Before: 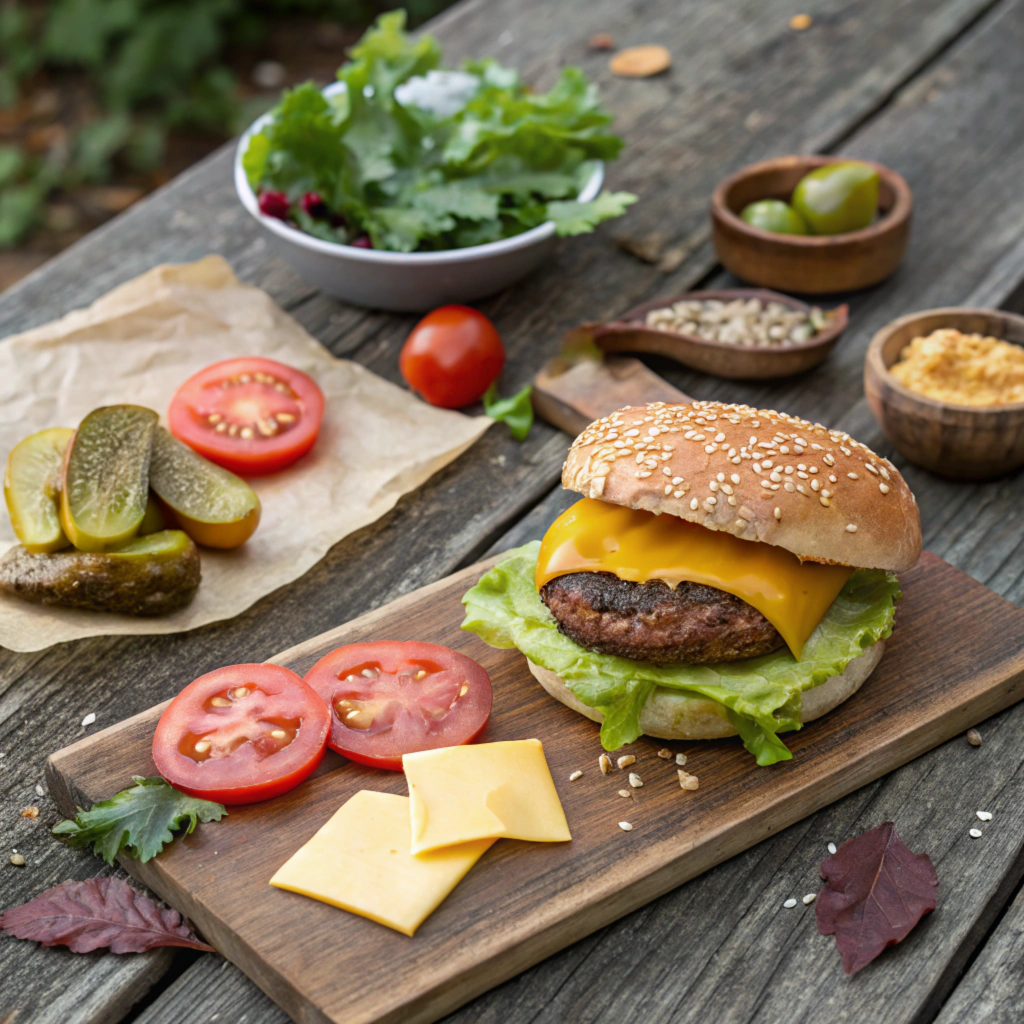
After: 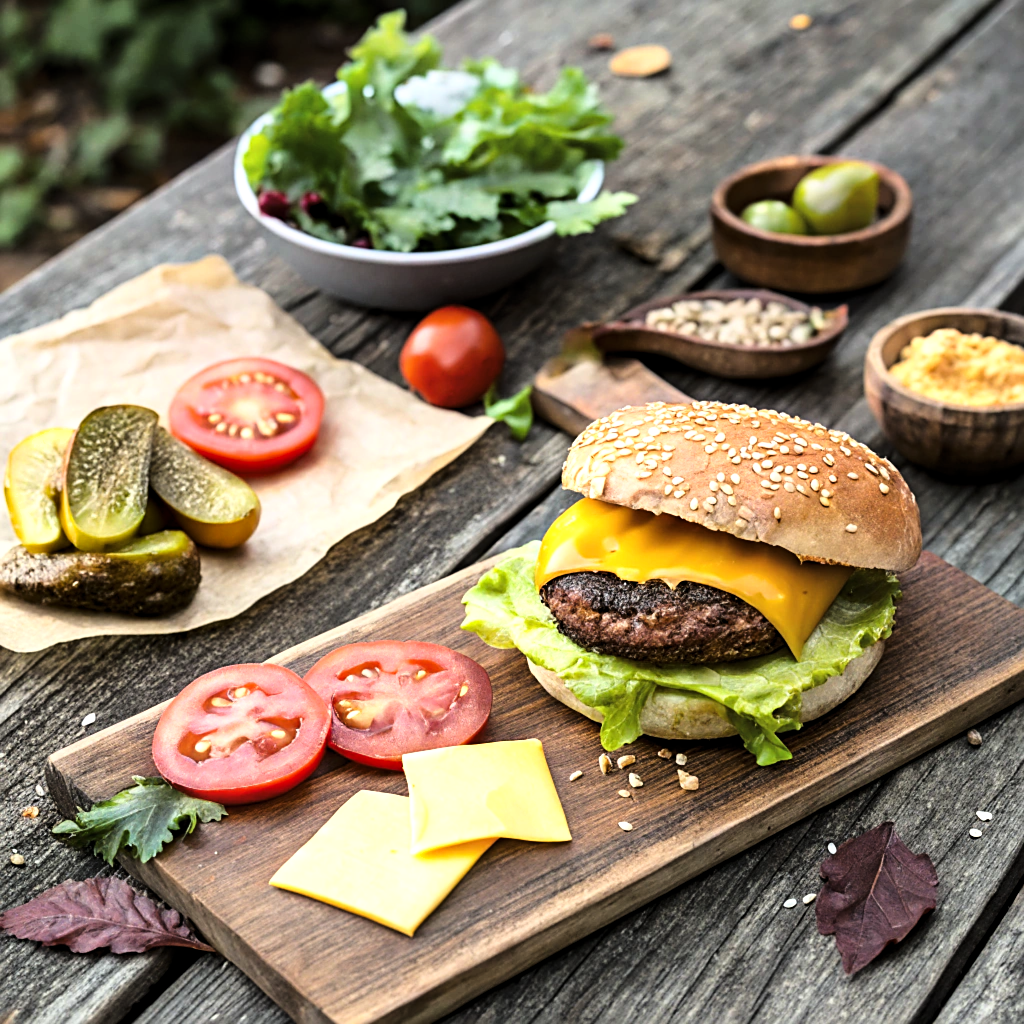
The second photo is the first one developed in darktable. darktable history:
shadows and highlights: shadows 33.1, highlights -45.77, compress 49.79%, soften with gaussian
sharpen: on, module defaults
base curve: curves: ch0 [(0, 0) (0.028, 0.03) (0.121, 0.232) (0.46, 0.748) (0.859, 0.968) (1, 1)], preserve colors average RGB
levels: levels [0.029, 0.545, 0.971]
